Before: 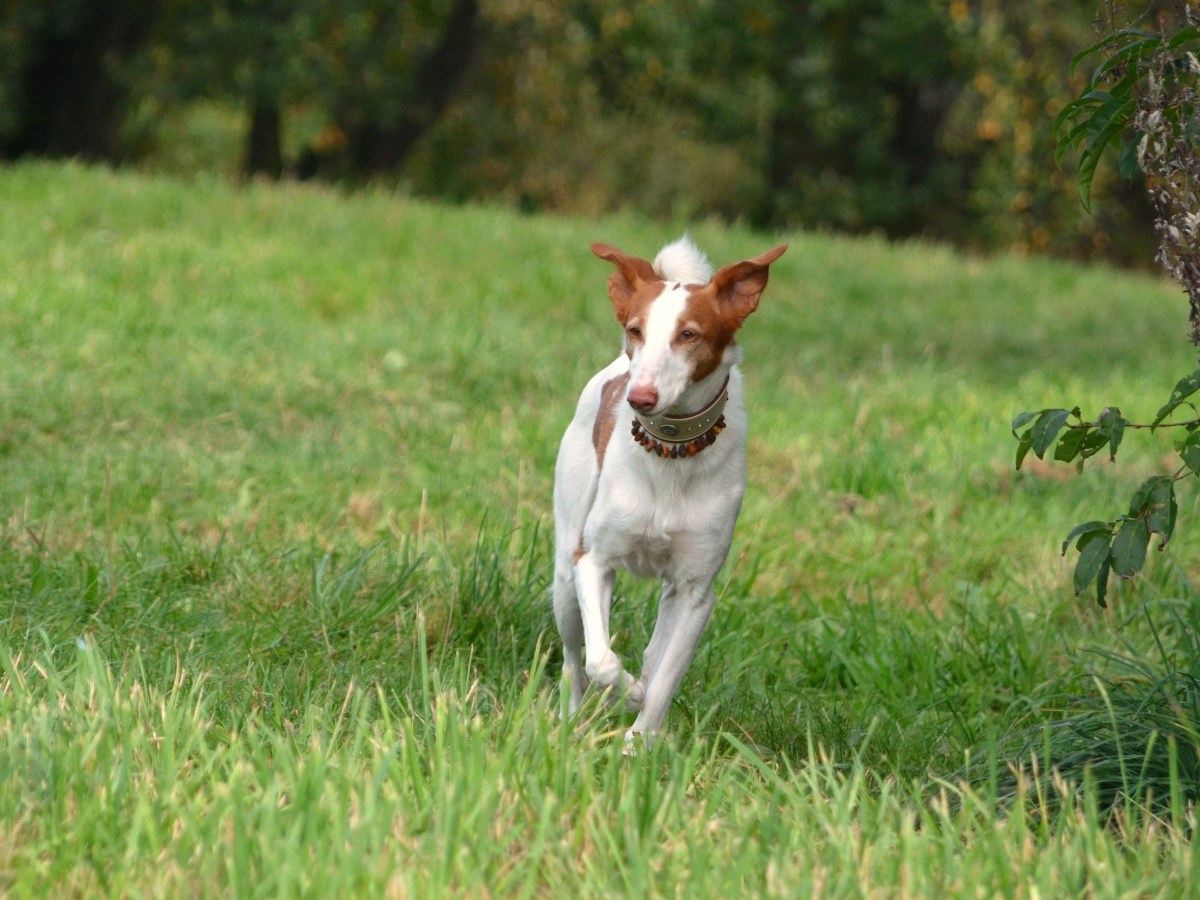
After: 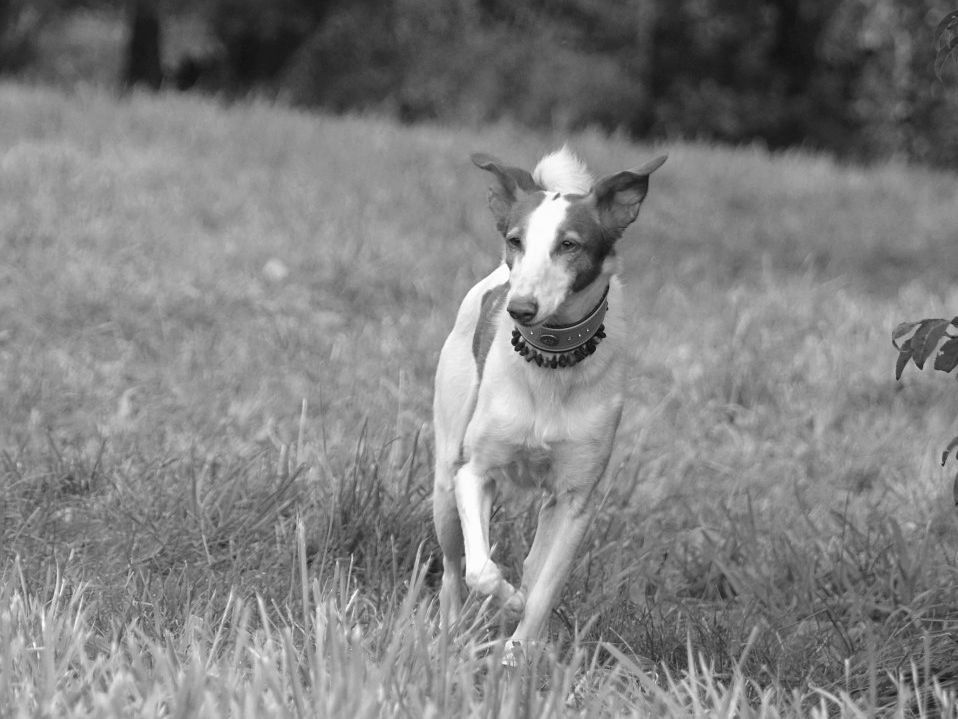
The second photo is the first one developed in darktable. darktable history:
crop and rotate: left 10.071%, top 10.071%, right 10.02%, bottom 10.02%
sharpen: amount 0.2
monochrome: a -6.99, b 35.61, size 1.4
